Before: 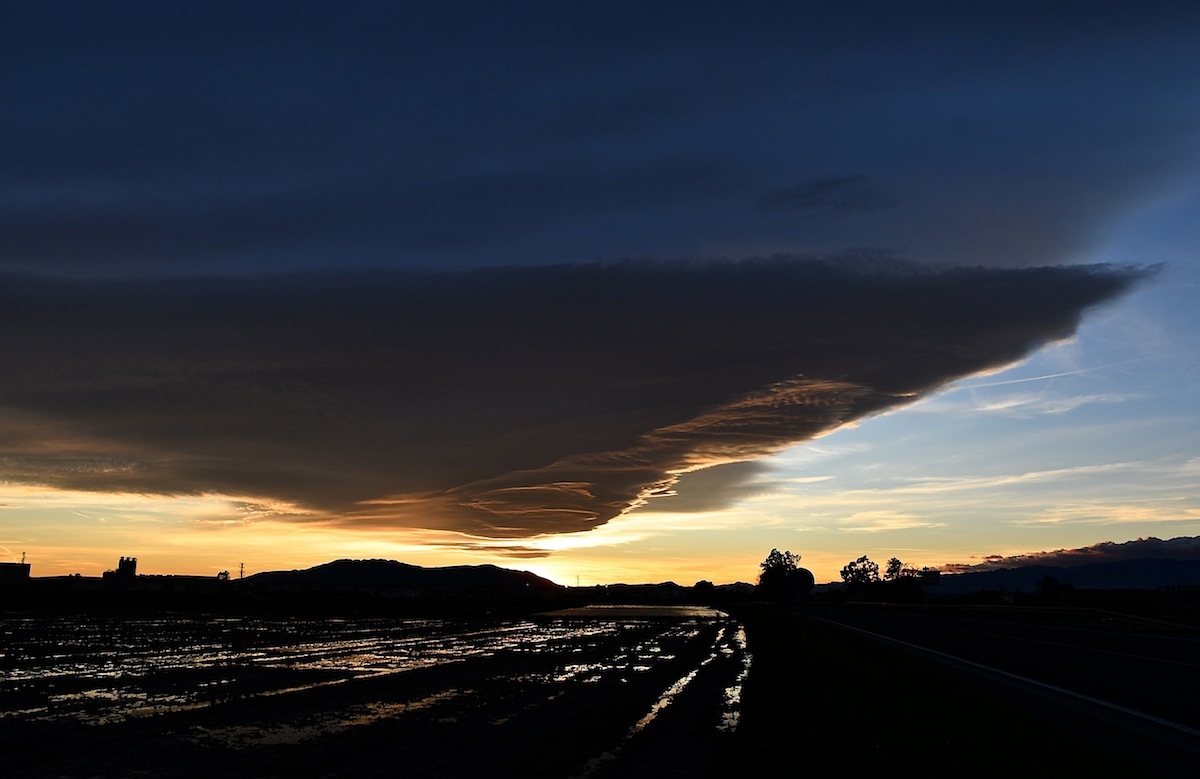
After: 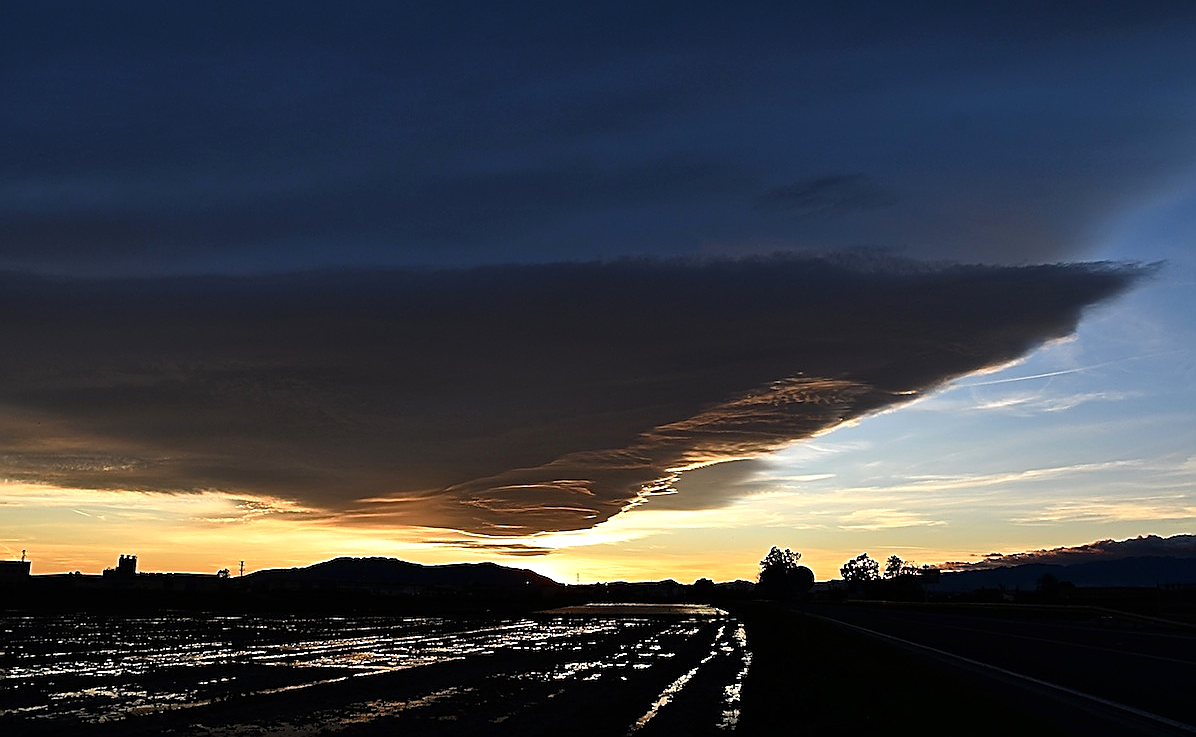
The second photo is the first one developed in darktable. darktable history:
crop: top 0.273%, right 0.263%, bottom 5.096%
sharpen: radius 1.649, amount 1.307
exposure: black level correction 0, exposure 0.199 EV, compensate highlight preservation false
